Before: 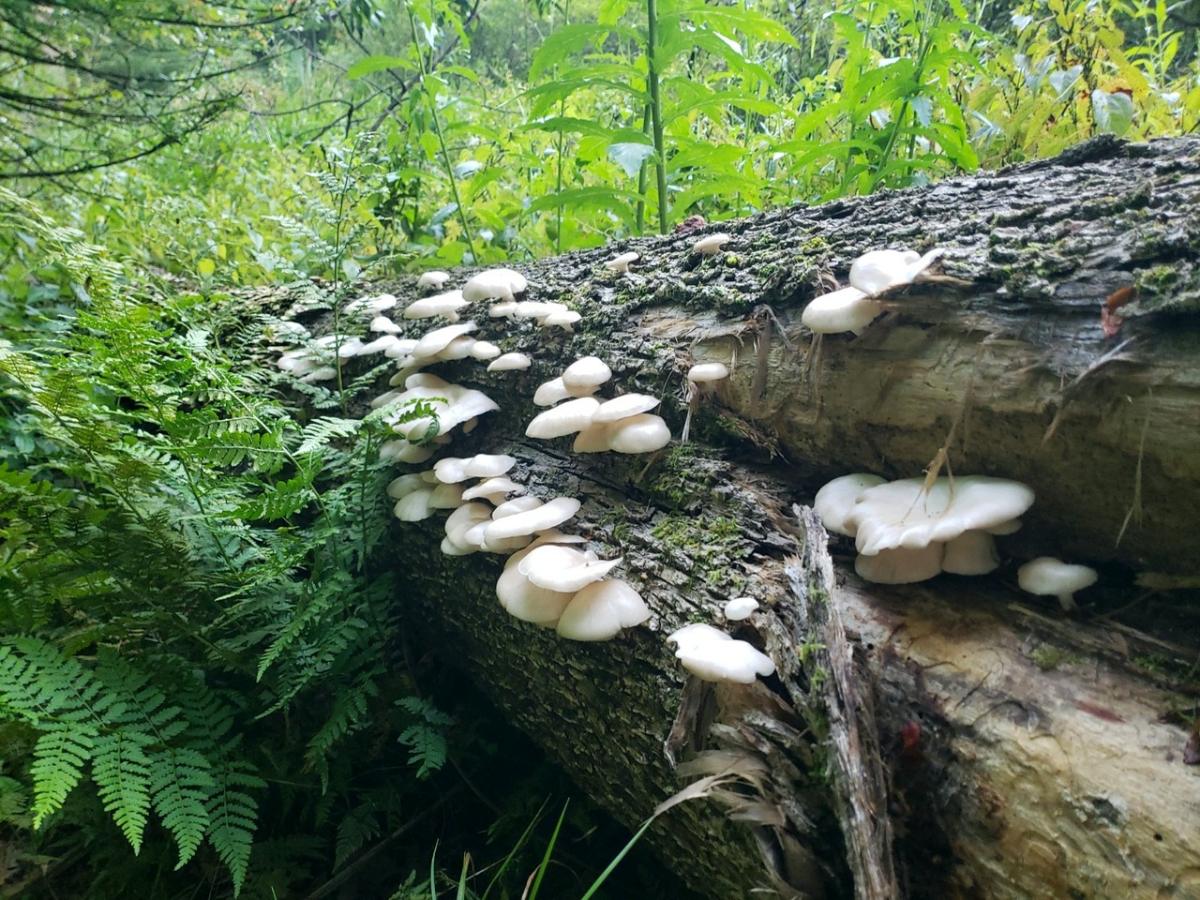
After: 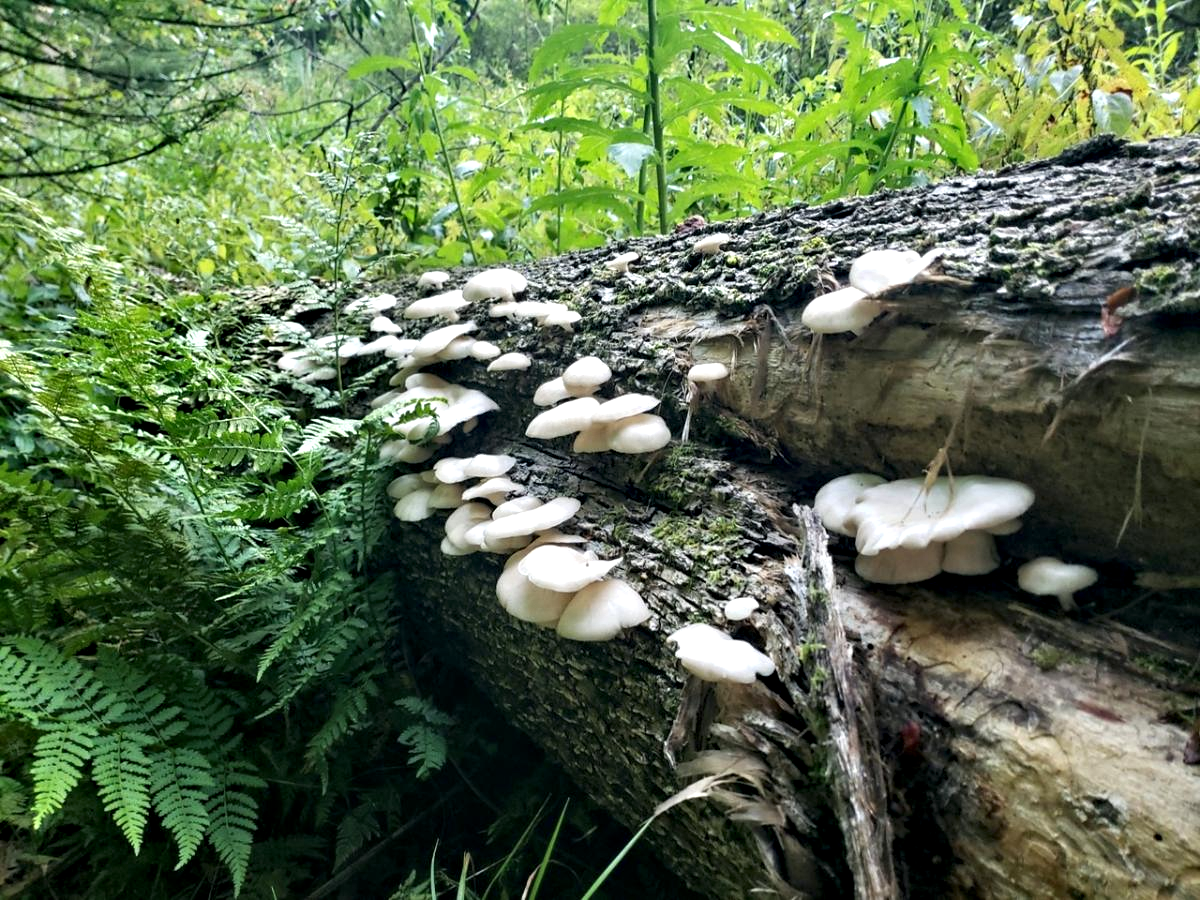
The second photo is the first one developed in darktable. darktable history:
contrast equalizer: octaves 7, y [[0.545, 0.572, 0.59, 0.59, 0.571, 0.545], [0.5 ×6], [0.5 ×6], [0 ×6], [0 ×6]]
